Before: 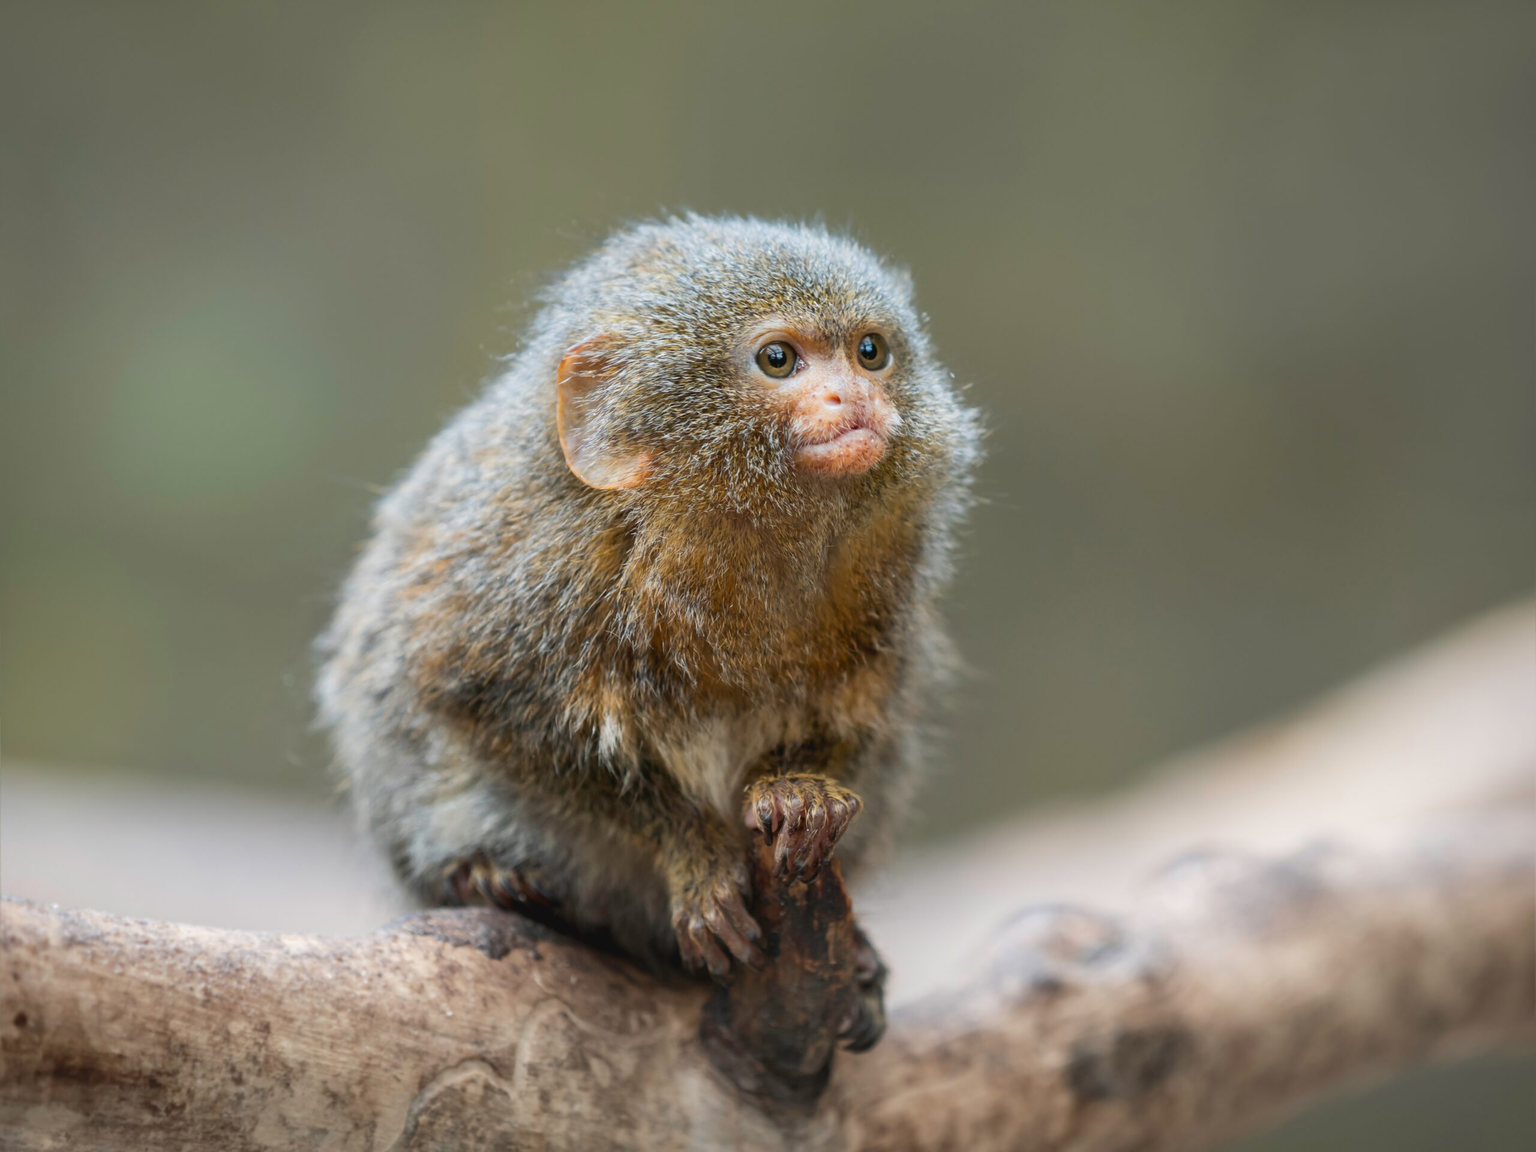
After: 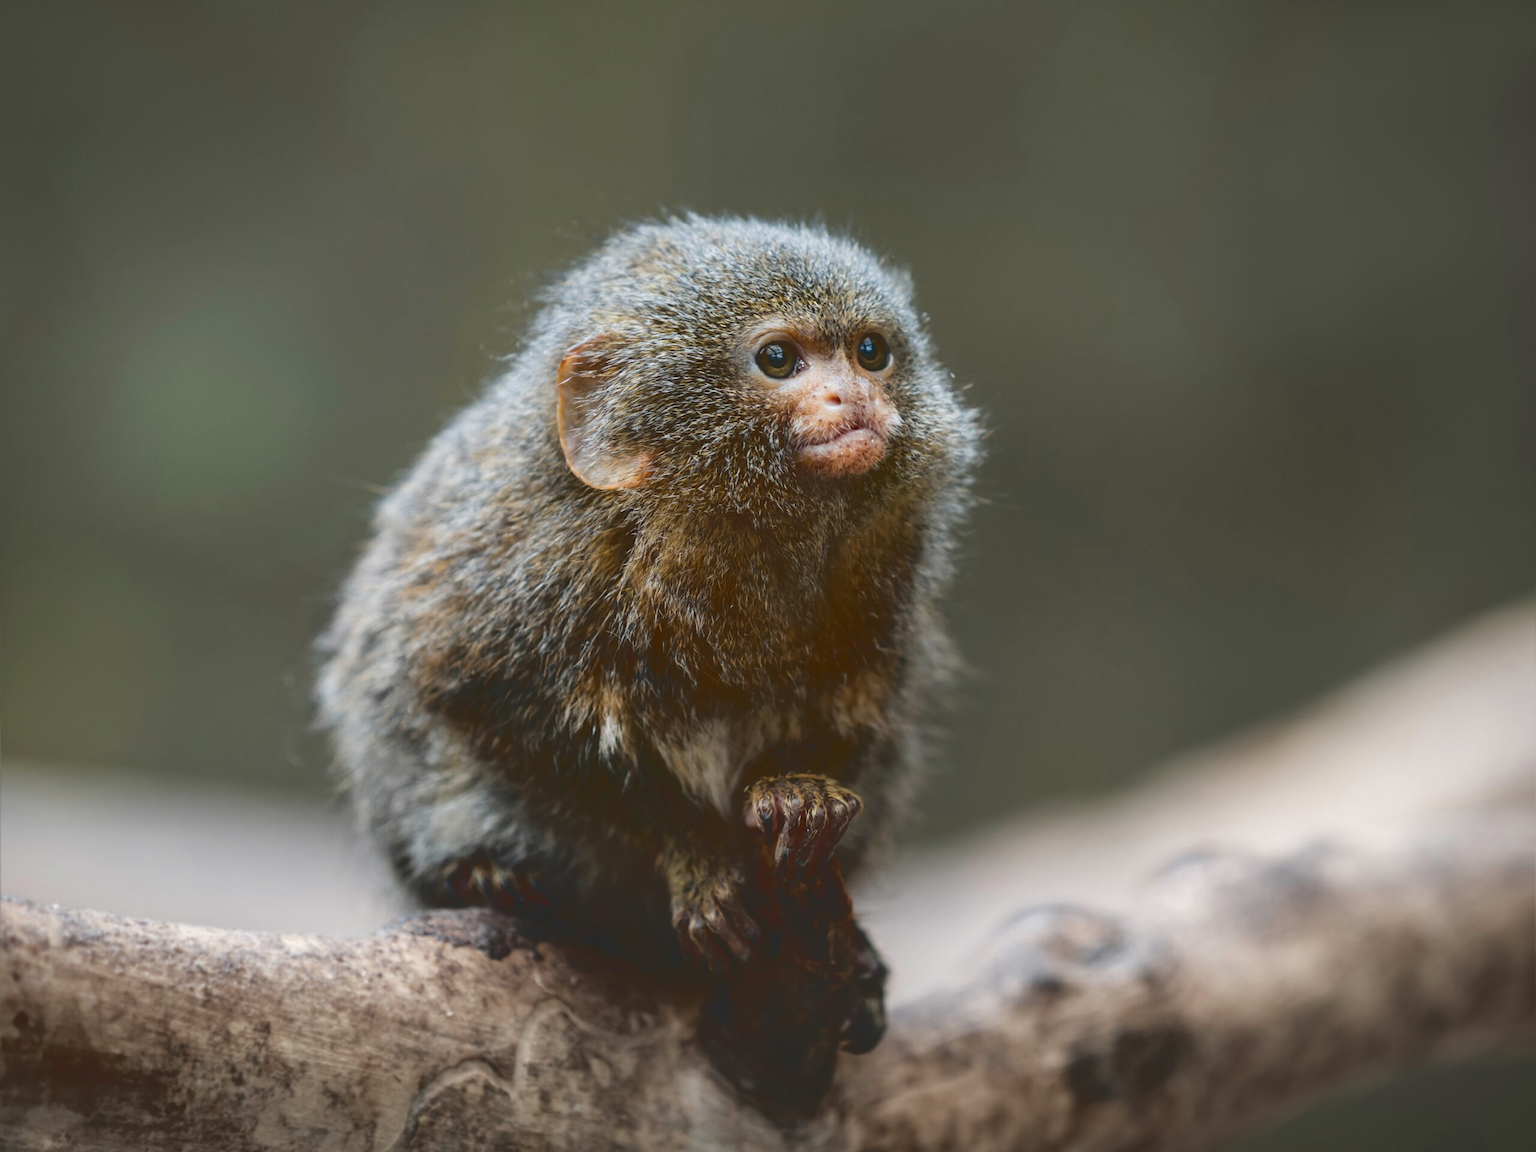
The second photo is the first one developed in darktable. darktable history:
base curve: curves: ch0 [(0, 0.02) (0.083, 0.036) (1, 1)]
